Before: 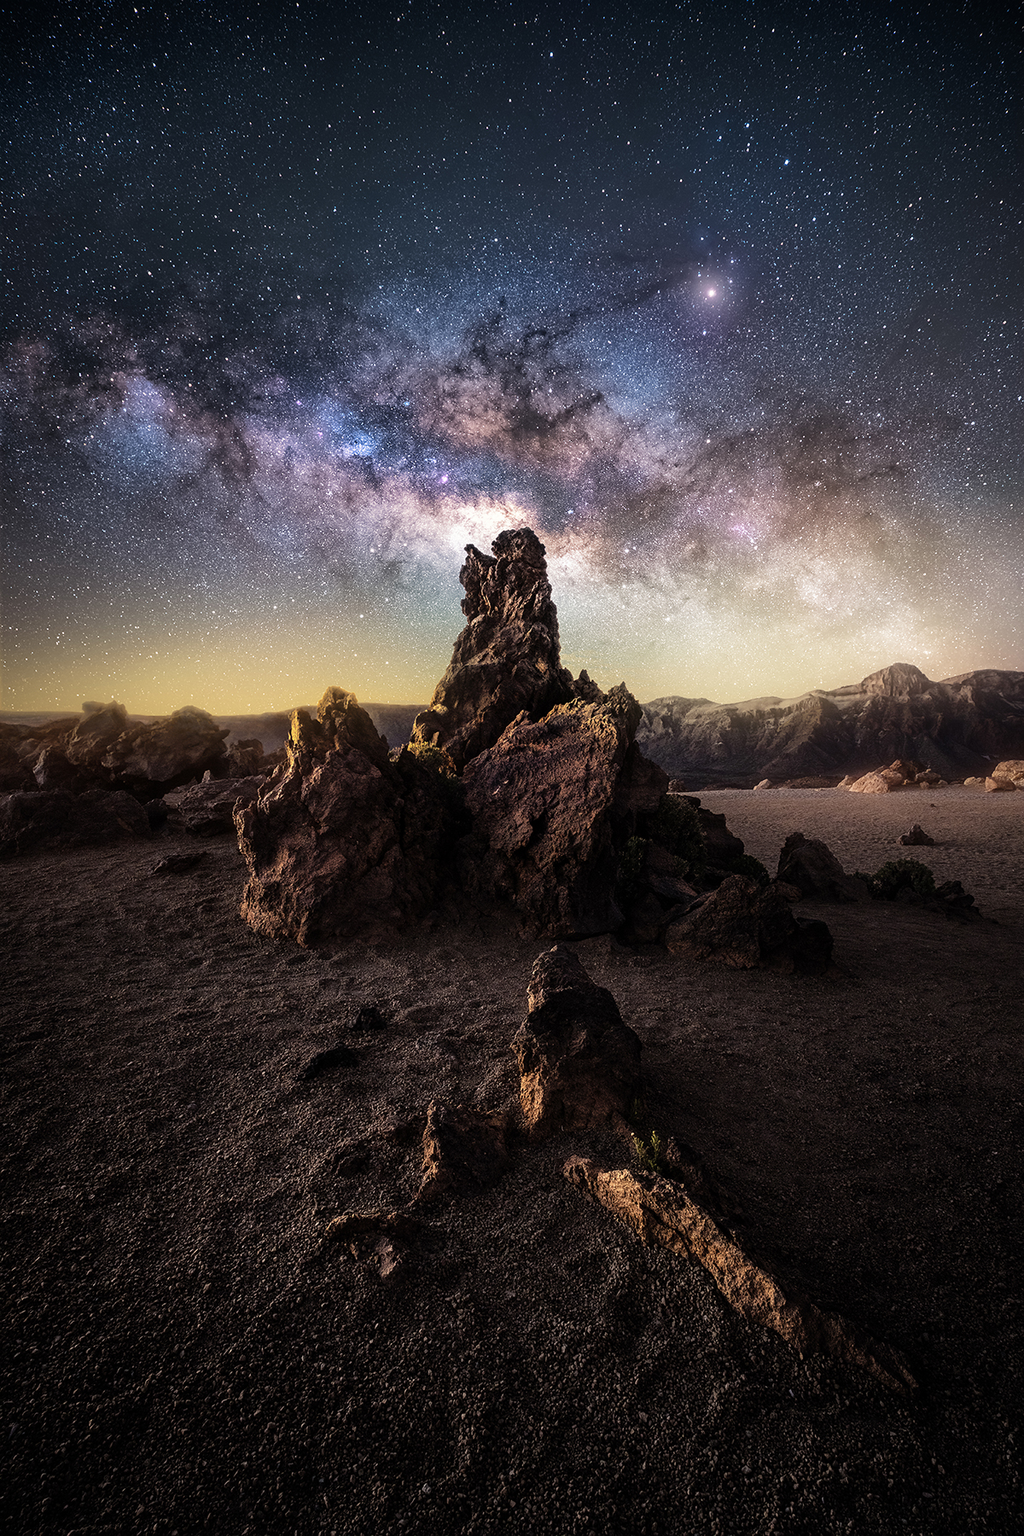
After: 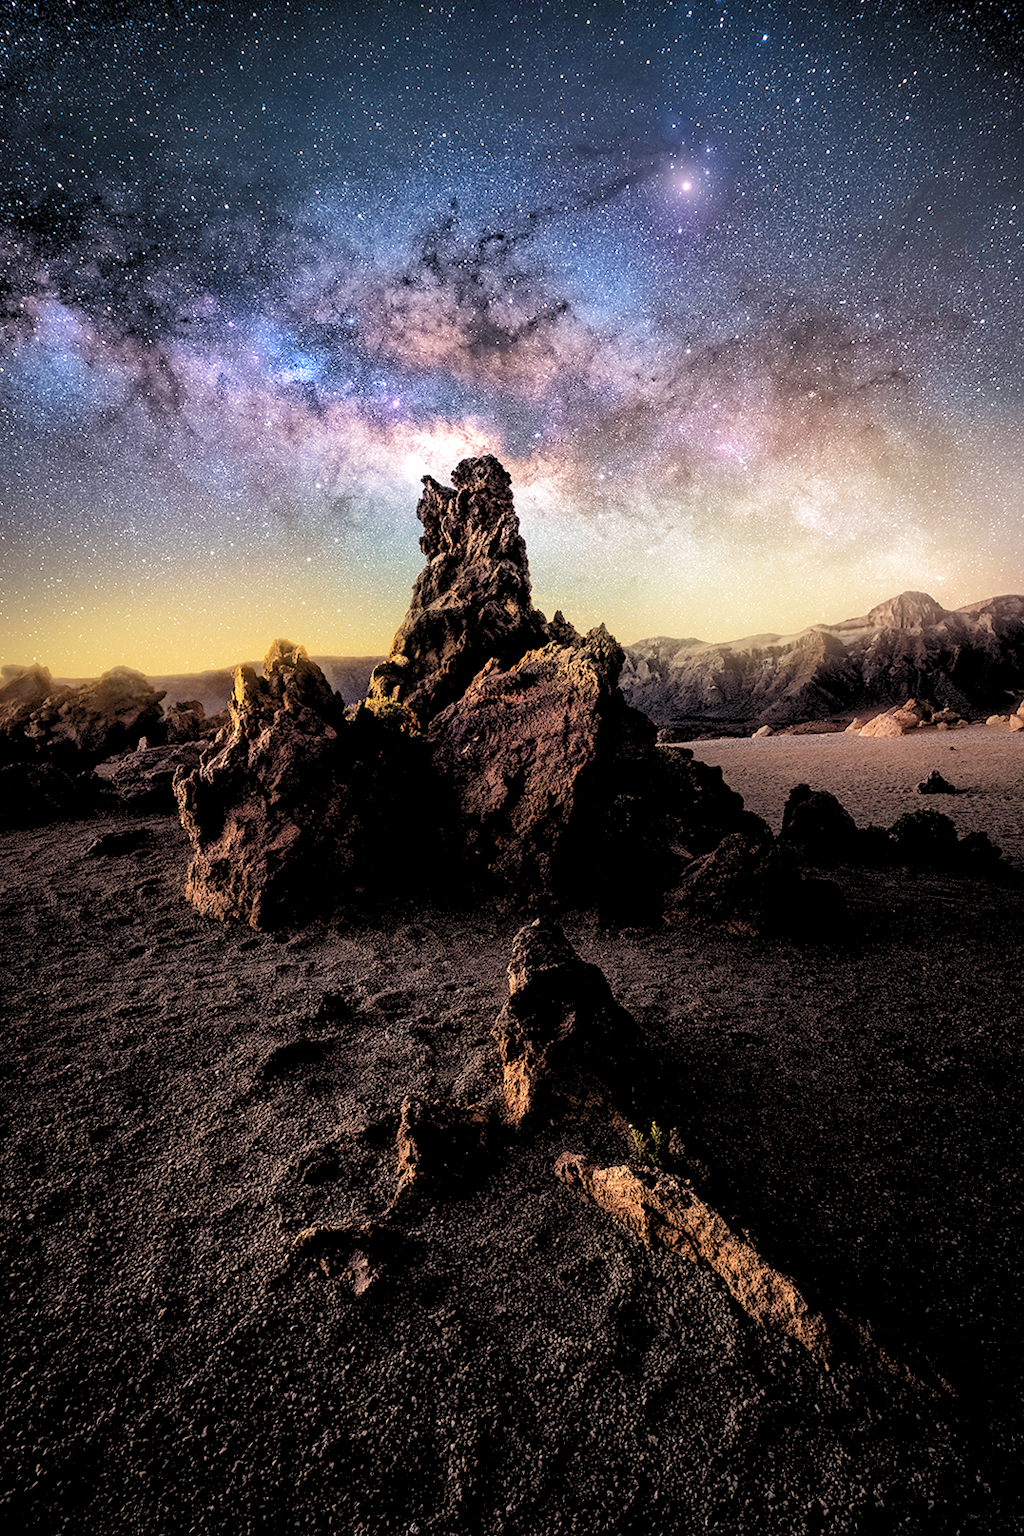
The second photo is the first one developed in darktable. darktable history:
levels: levels [0.093, 0.434, 0.988]
haze removal: compatibility mode true, adaptive false
crop and rotate: angle 1.96°, left 5.673%, top 5.673%
